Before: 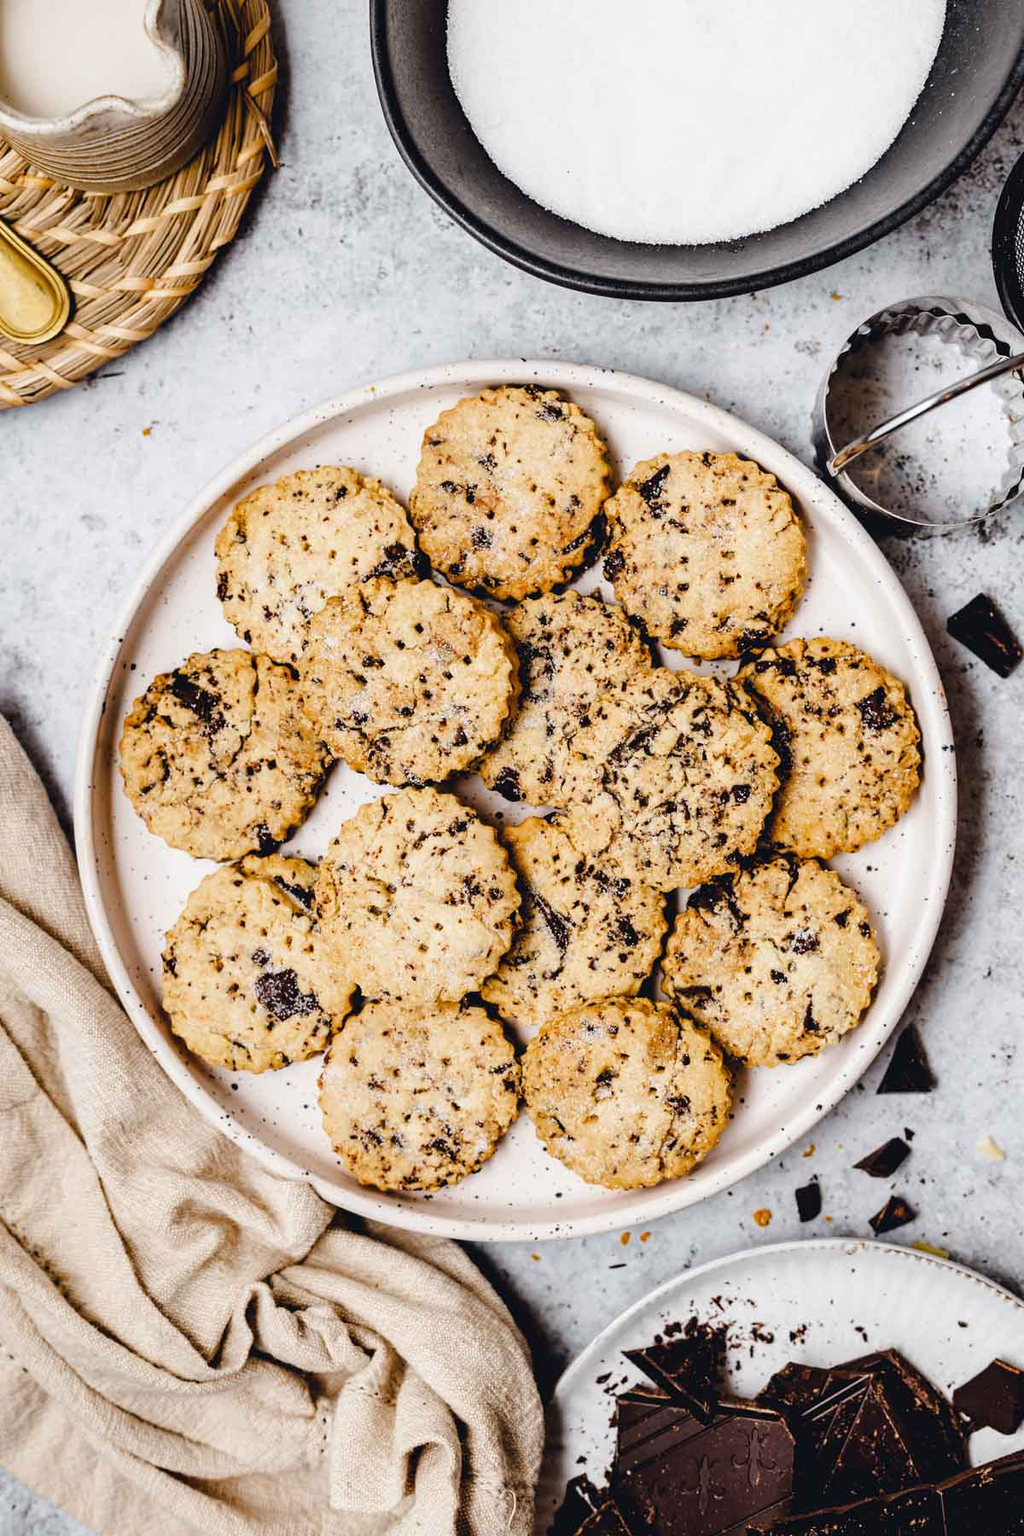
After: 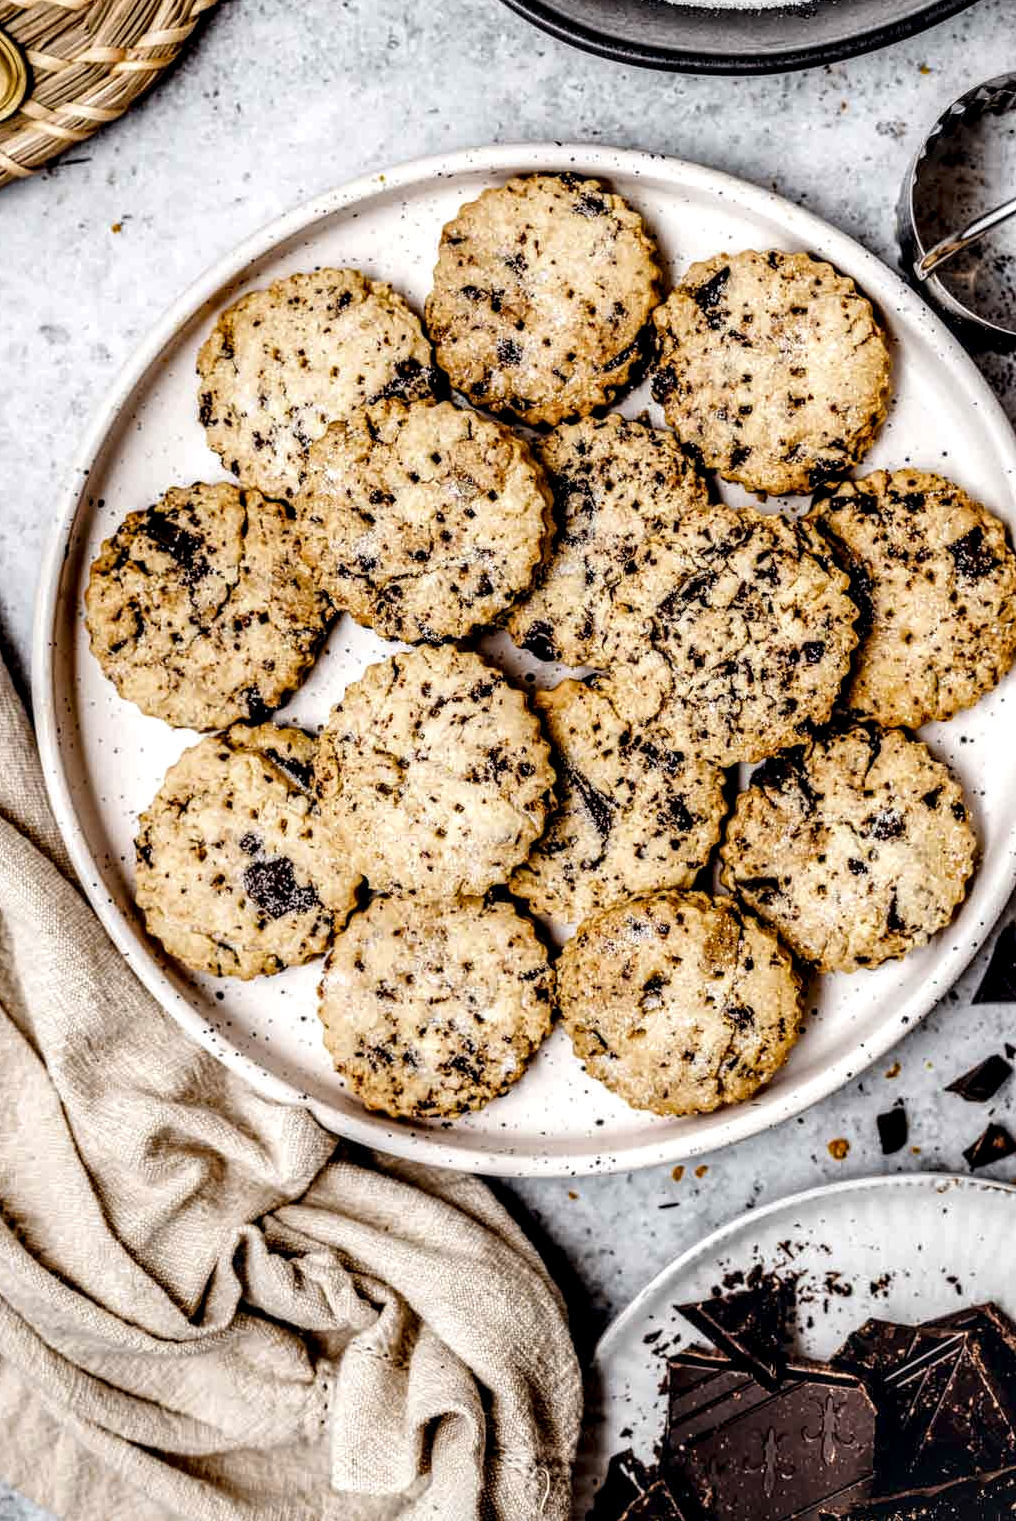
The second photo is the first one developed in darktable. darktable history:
crop and rotate: left 4.625%, top 15.491%, right 10.703%
color zones: curves: ch1 [(0, 0.469) (0.001, 0.469) (0.12, 0.446) (0.248, 0.469) (0.5, 0.5) (0.748, 0.5) (0.999, 0.469) (1, 0.469)]
local contrast: highlights 17%, detail 187%
